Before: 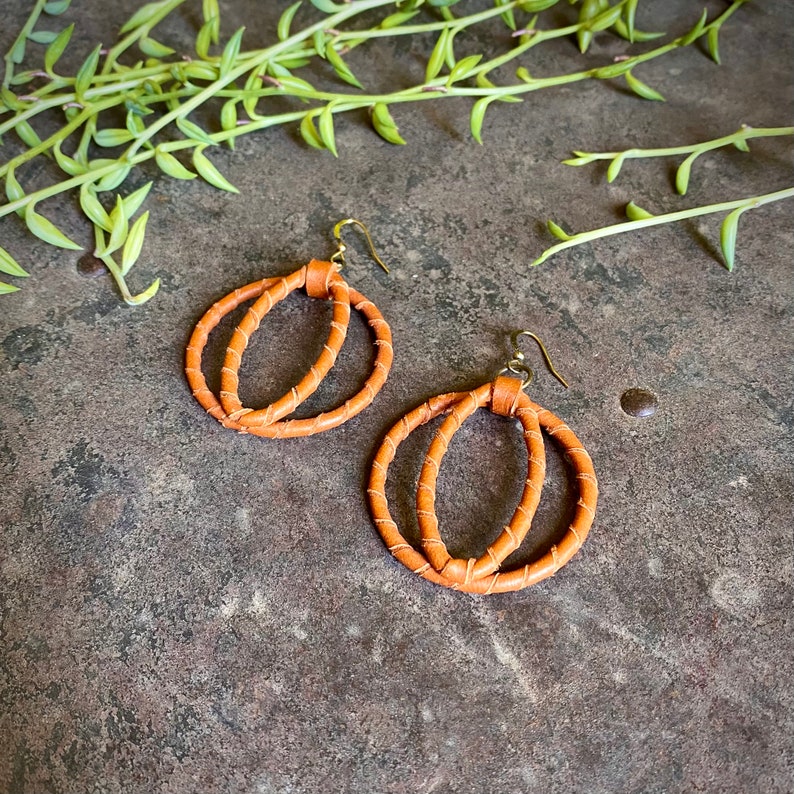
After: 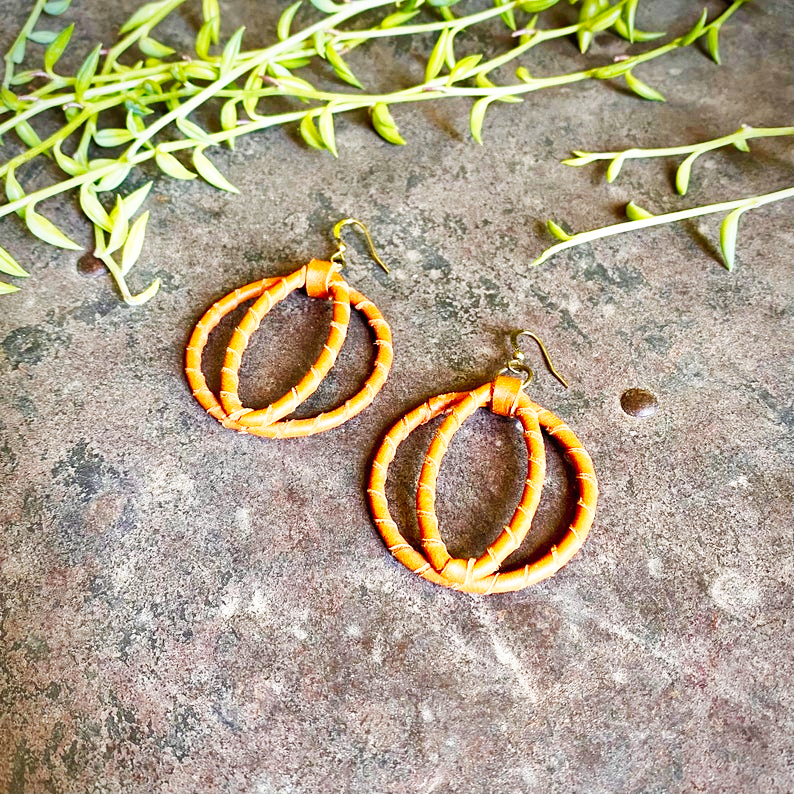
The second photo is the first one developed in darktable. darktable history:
shadows and highlights: on, module defaults
base curve: curves: ch0 [(0, 0) (0.007, 0.004) (0.027, 0.03) (0.046, 0.07) (0.207, 0.54) (0.442, 0.872) (0.673, 0.972) (1, 1)], preserve colors none
